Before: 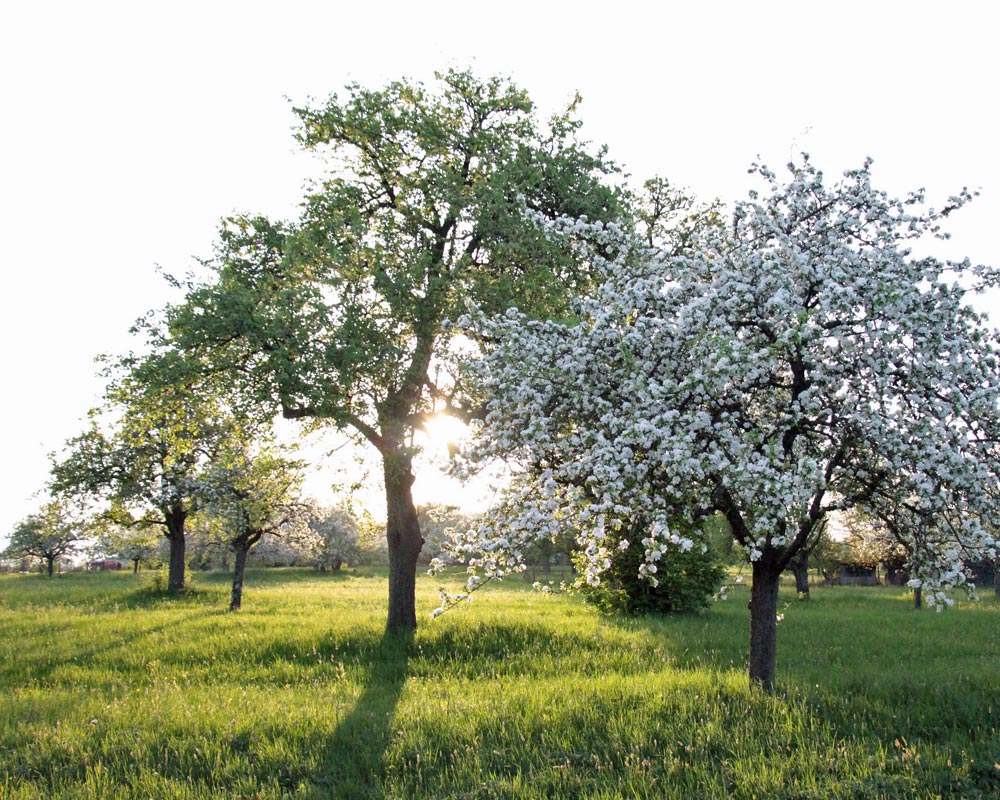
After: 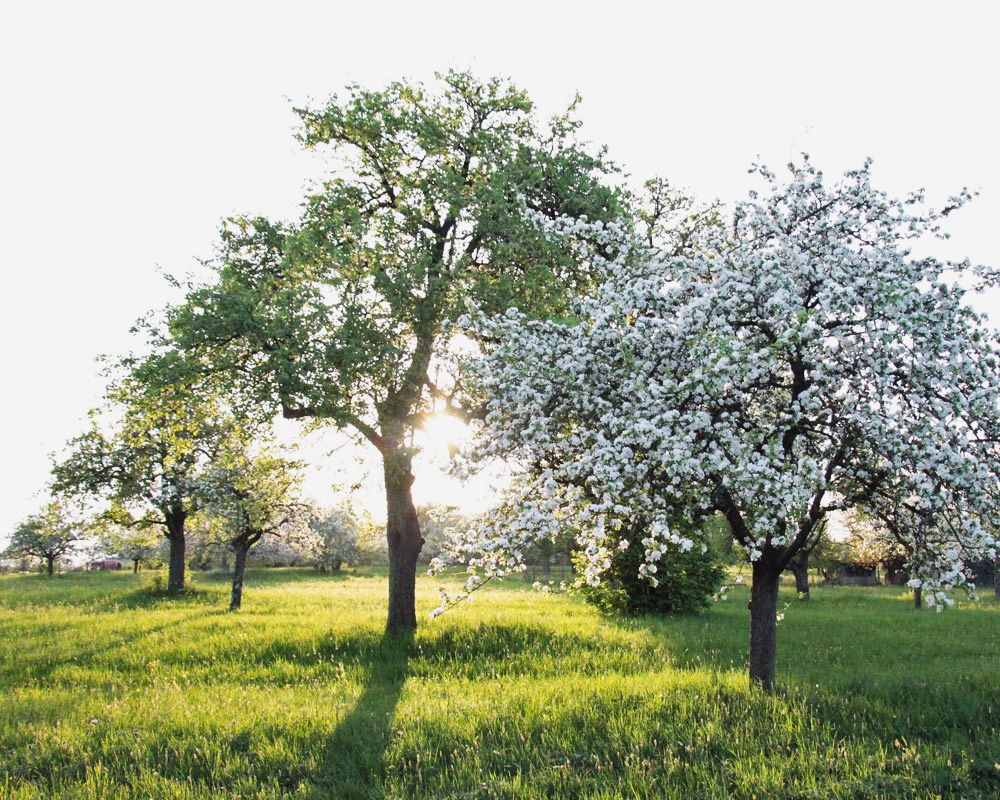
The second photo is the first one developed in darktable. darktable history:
tone curve: curves: ch0 [(0, 0.038) (0.193, 0.212) (0.461, 0.502) (0.634, 0.709) (0.852, 0.89) (1, 0.967)]; ch1 [(0, 0) (0.35, 0.356) (0.45, 0.453) (0.504, 0.503) (0.532, 0.524) (0.558, 0.555) (0.735, 0.762) (1, 1)]; ch2 [(0, 0) (0.281, 0.266) (0.456, 0.469) (0.5, 0.5) (0.533, 0.545) (0.606, 0.598) (0.646, 0.654) (1, 1)], preserve colors none
